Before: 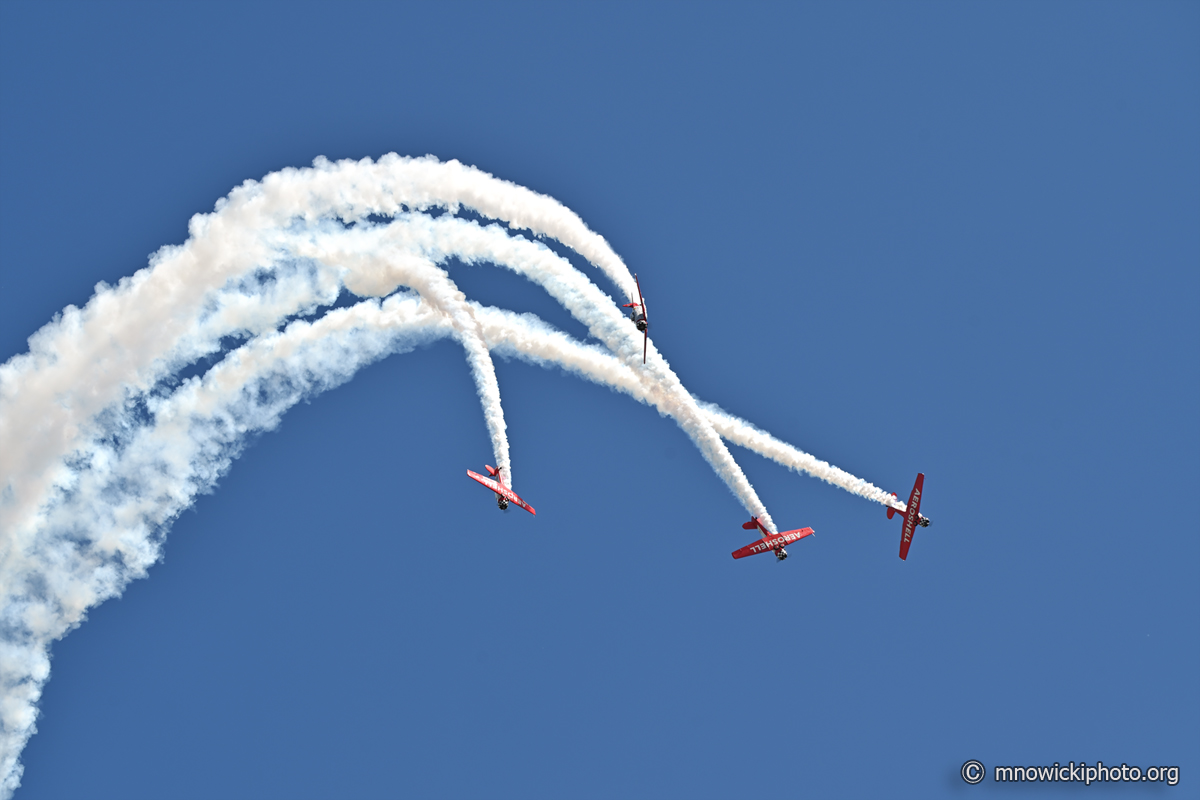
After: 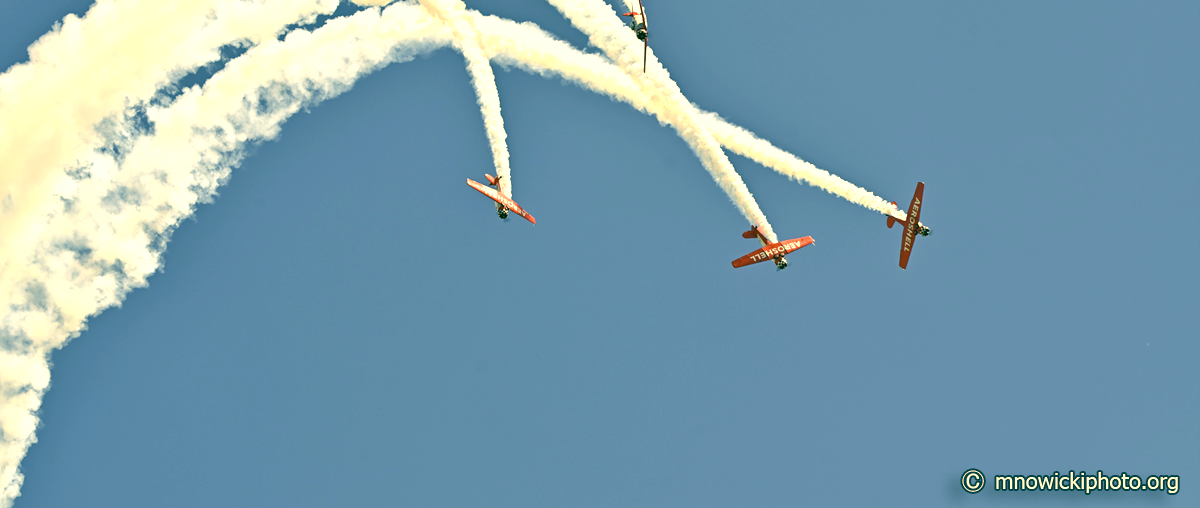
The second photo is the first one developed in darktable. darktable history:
crop and rotate: top 36.435%
exposure: black level correction 0.001, exposure 1.398 EV, compensate exposure bias true, compensate highlight preservation false
color correction: highlights a* 5.62, highlights b* 33.57, shadows a* -25.86, shadows b* 4.02
